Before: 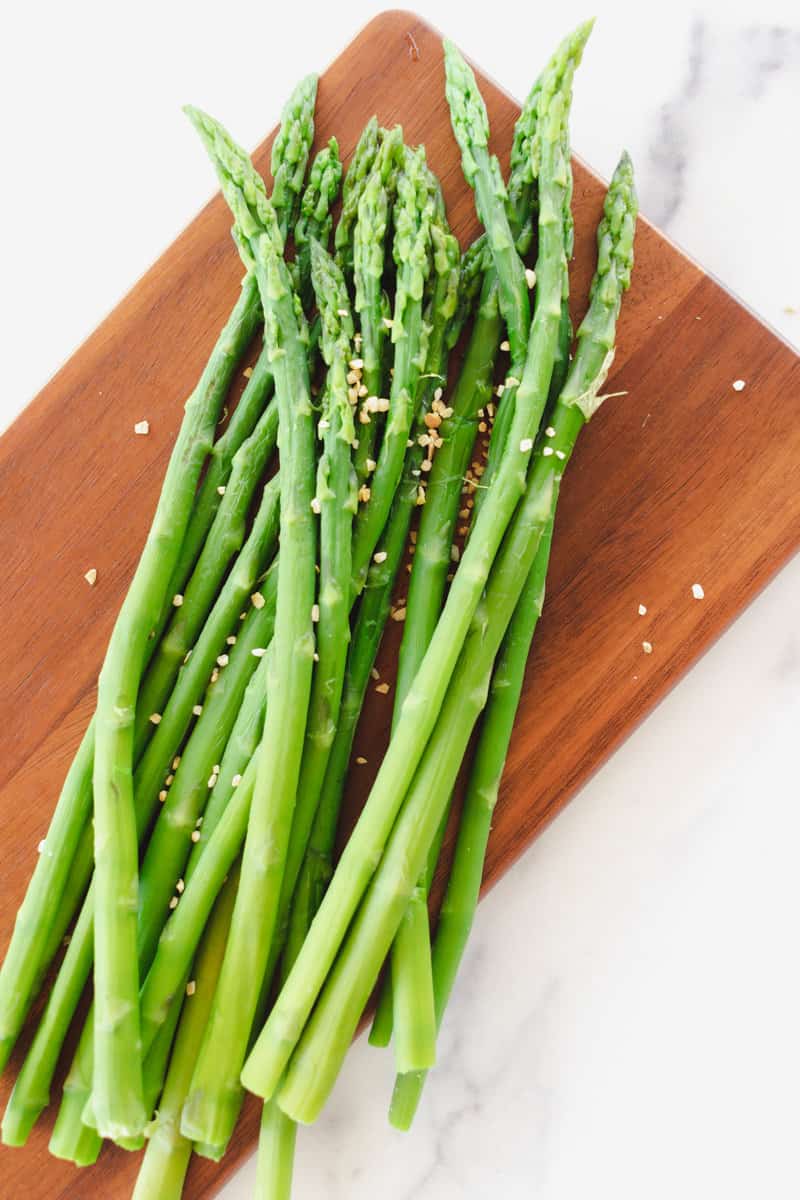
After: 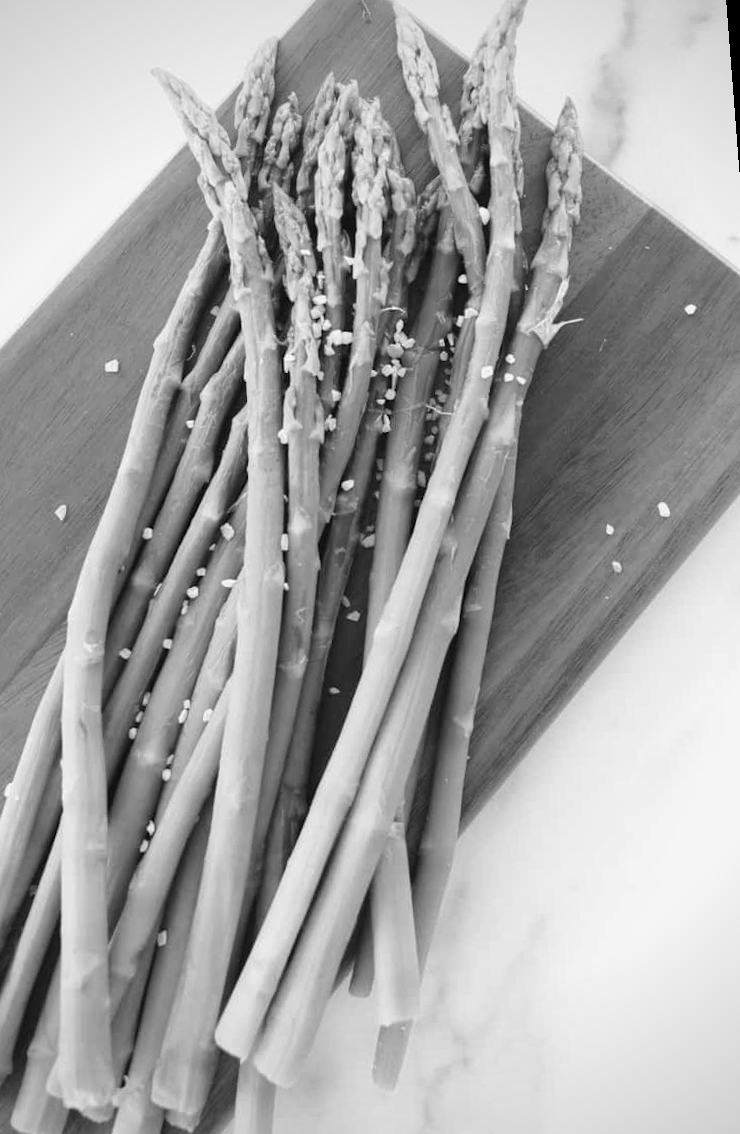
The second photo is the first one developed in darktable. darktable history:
monochrome: on, module defaults
rotate and perspective: rotation -1.68°, lens shift (vertical) -0.146, crop left 0.049, crop right 0.912, crop top 0.032, crop bottom 0.96
vignetting: fall-off radius 60.92%
